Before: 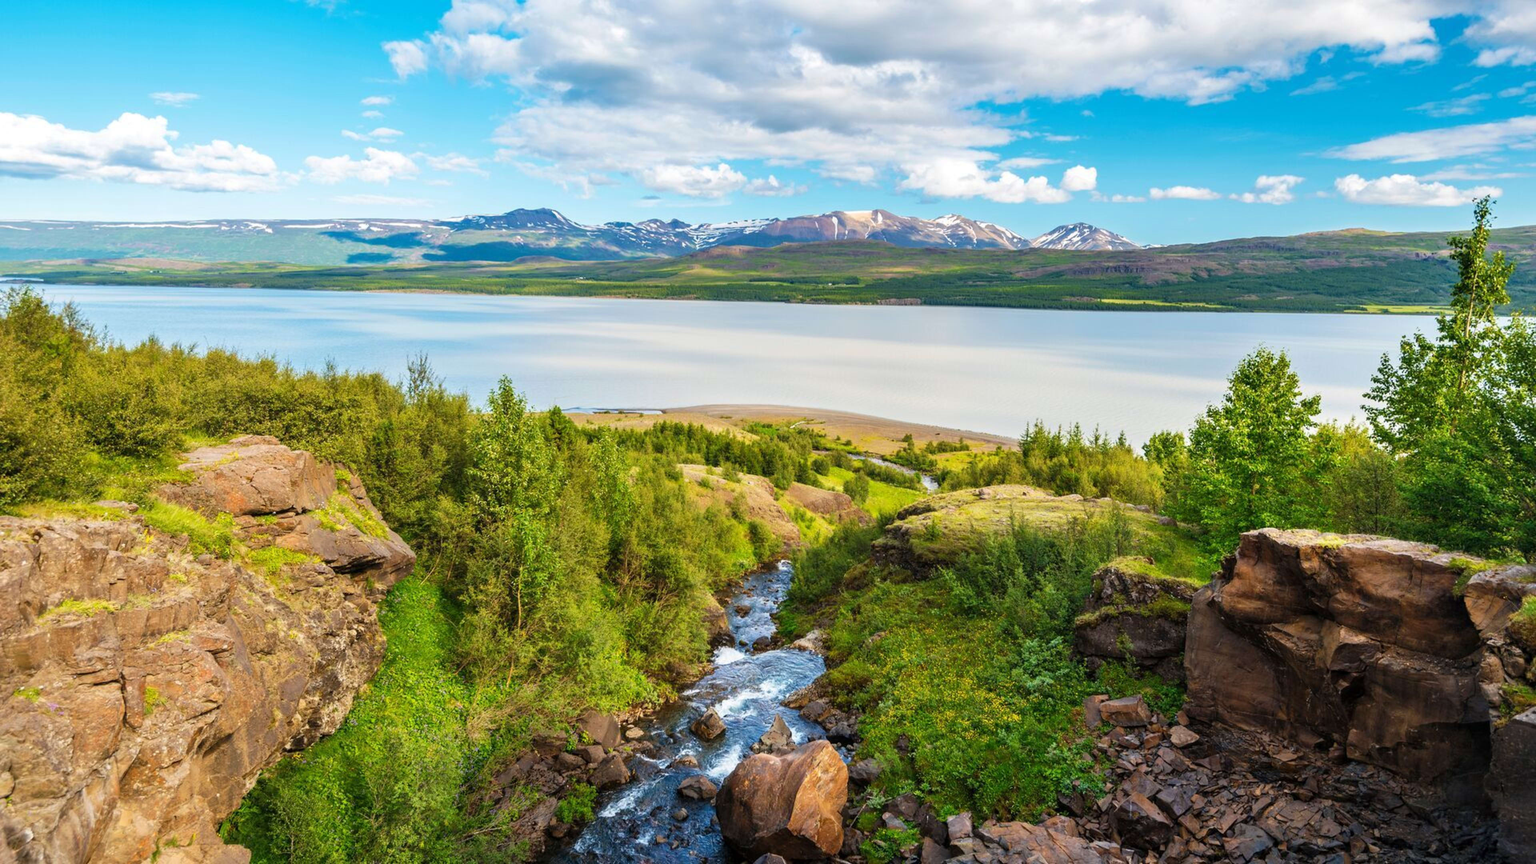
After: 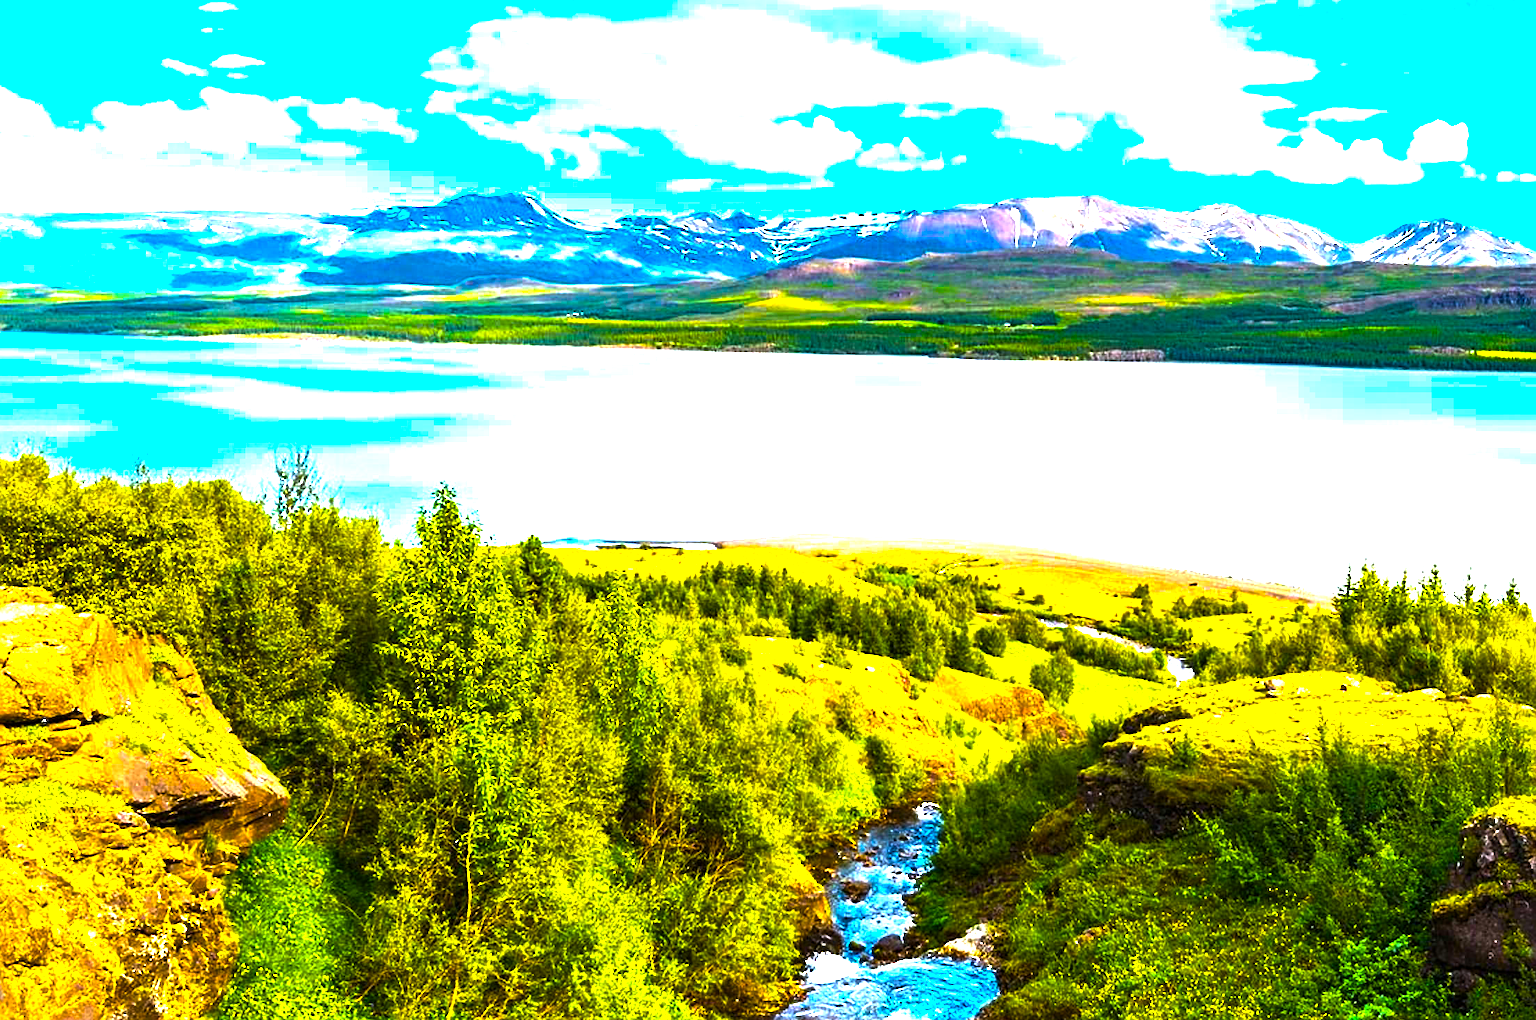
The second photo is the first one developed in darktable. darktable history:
white balance: red 0.976, blue 1.04
crop: left 16.202%, top 11.208%, right 26.045%, bottom 20.557%
color balance rgb: linear chroma grading › shadows -30%, linear chroma grading › global chroma 35%, perceptual saturation grading › global saturation 75%, perceptual saturation grading › shadows -30%, perceptual brilliance grading › highlights 75%, perceptual brilliance grading › shadows -30%, global vibrance 35%
sharpen: on, module defaults
